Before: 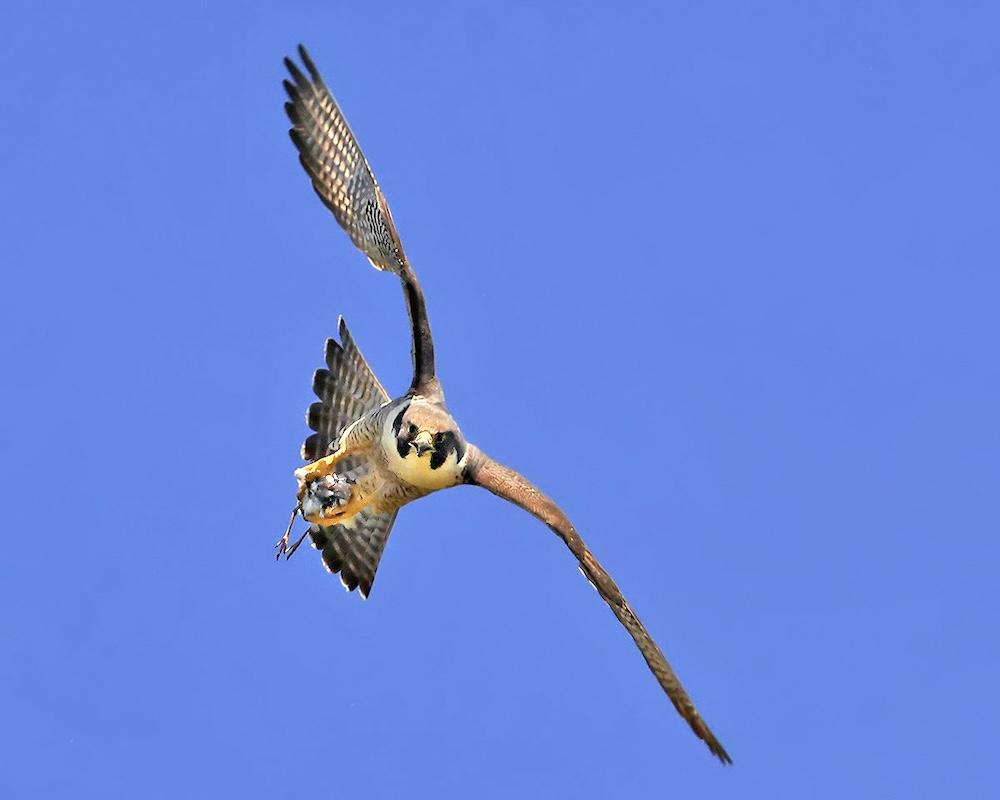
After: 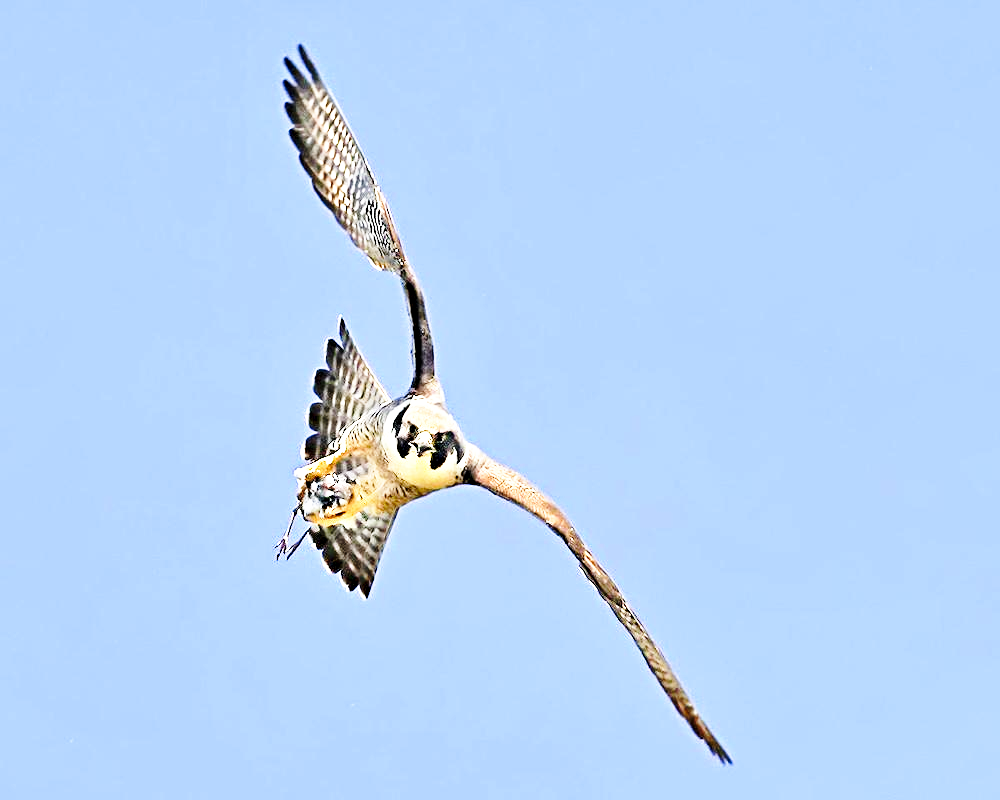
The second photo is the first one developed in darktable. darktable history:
sharpen: radius 4.891
base curve: curves: ch0 [(0, 0) (0.028, 0.03) (0.121, 0.232) (0.46, 0.748) (0.859, 0.968) (1, 1)], preserve colors none
exposure: black level correction 0, exposure 0.691 EV, compensate highlight preservation false
